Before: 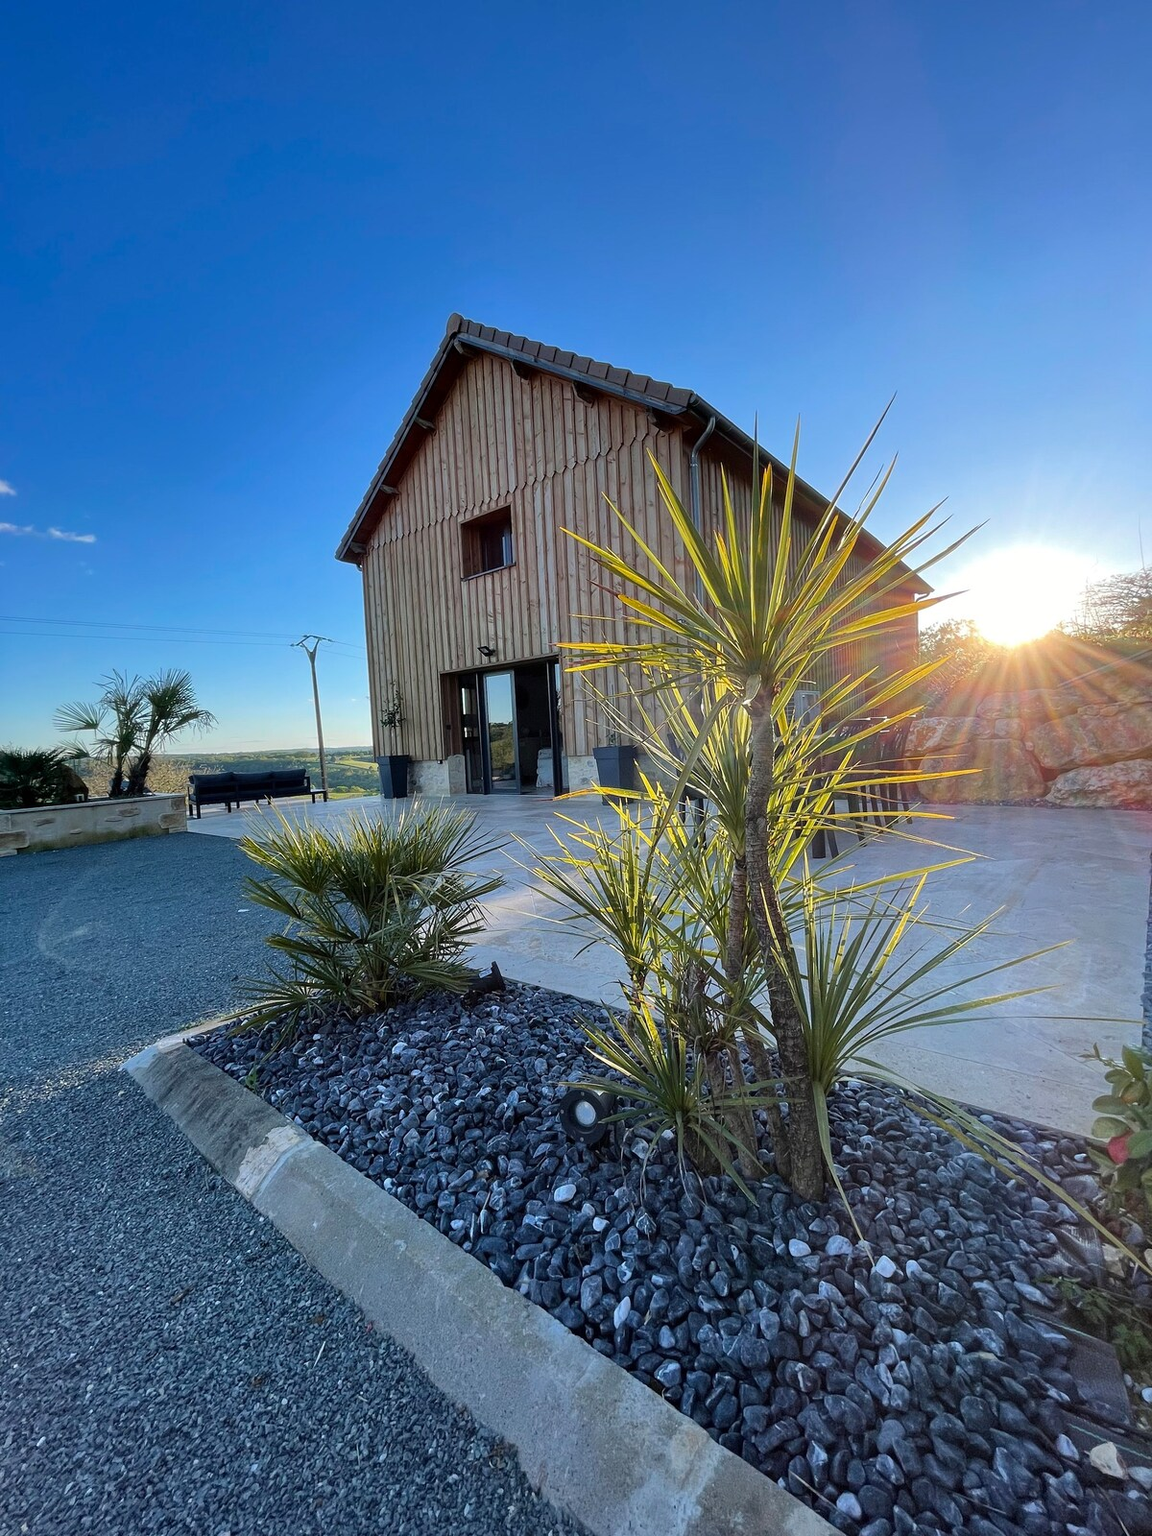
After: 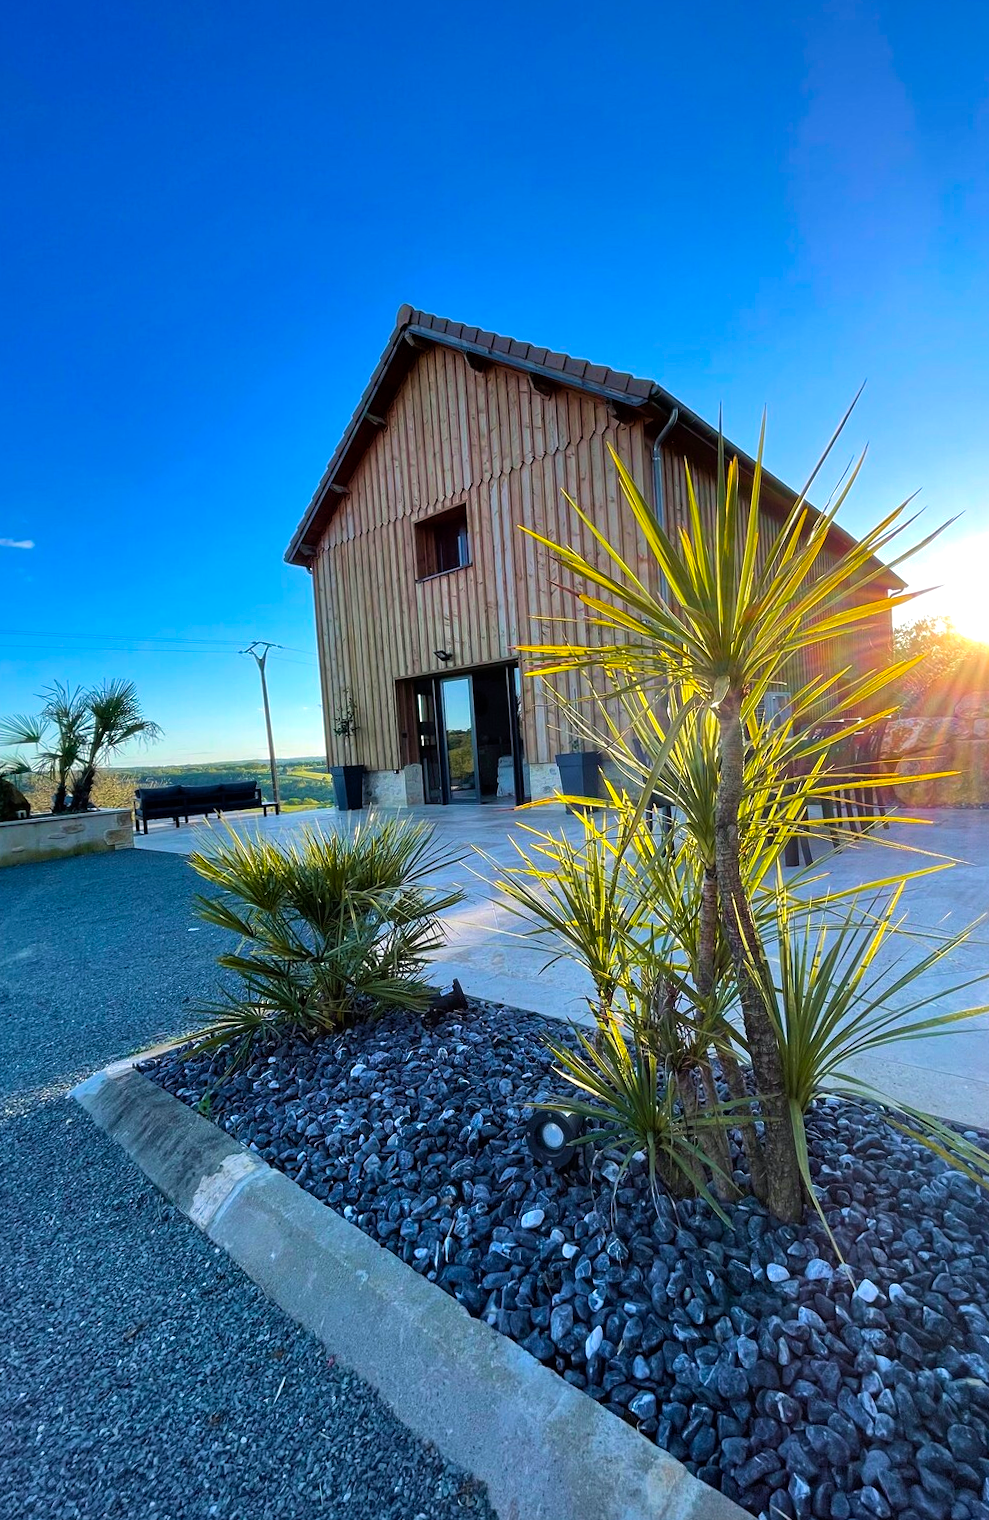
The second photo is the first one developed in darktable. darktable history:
crop and rotate: angle 0.809°, left 4.353%, top 0.621%, right 11.65%, bottom 2.56%
velvia: on, module defaults
tone equalizer: -8 EV -0.564 EV, edges refinement/feathering 500, mask exposure compensation -1.57 EV, preserve details no
color balance rgb: shadows lift › chroma 1.02%, shadows lift › hue 241.21°, perceptual saturation grading › global saturation 25.019%, perceptual brilliance grading › highlights 9.353%, perceptual brilliance grading › mid-tones 4.748%, global vibrance 20%
